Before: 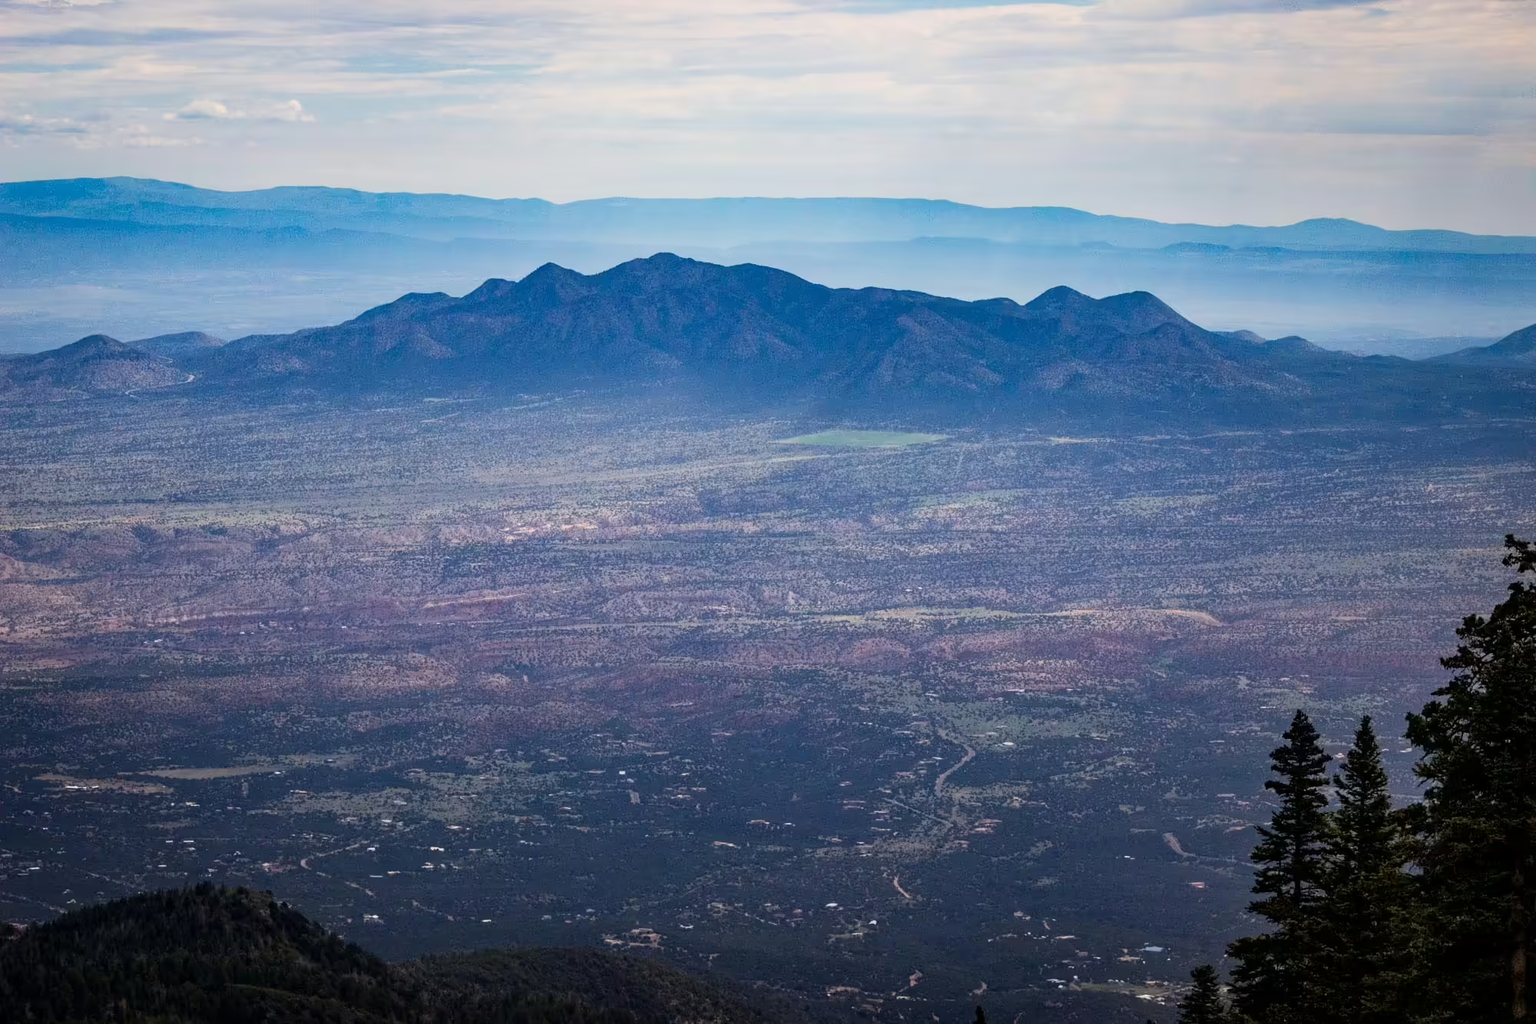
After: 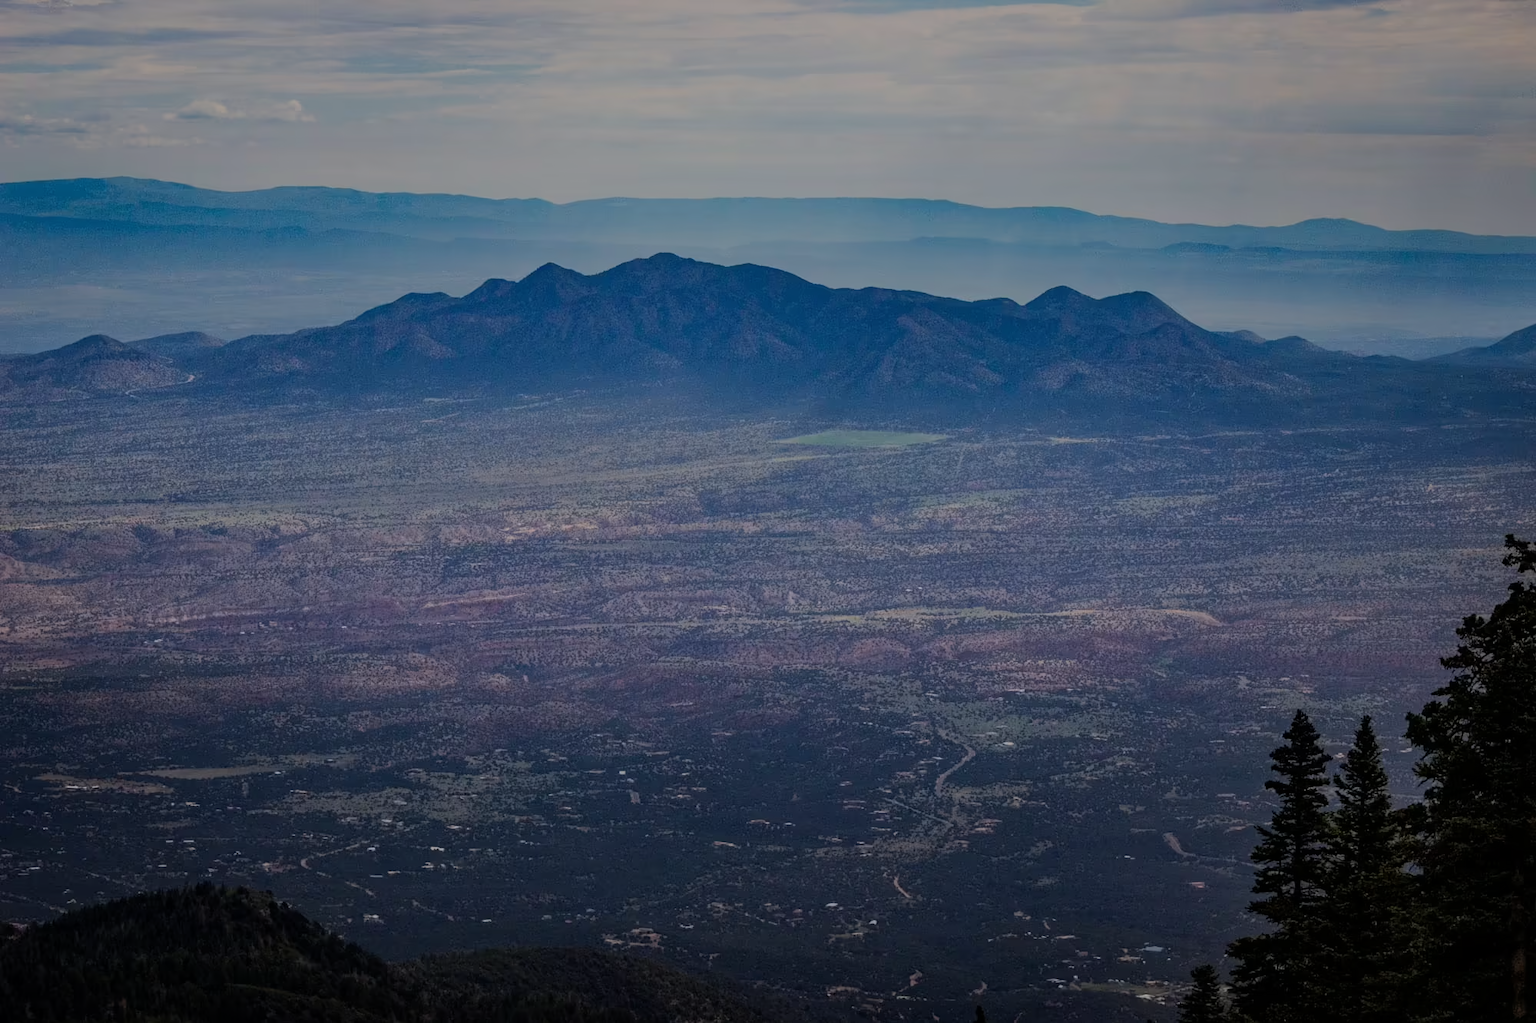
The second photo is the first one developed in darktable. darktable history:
exposure: exposure 0.74 EV, compensate highlight preservation false
shadows and highlights: shadows 25, highlights -25
tone equalizer: -8 EV -2 EV, -7 EV -2 EV, -6 EV -2 EV, -5 EV -2 EV, -4 EV -2 EV, -3 EV -2 EV, -2 EV -2 EV, -1 EV -1.63 EV, +0 EV -2 EV
